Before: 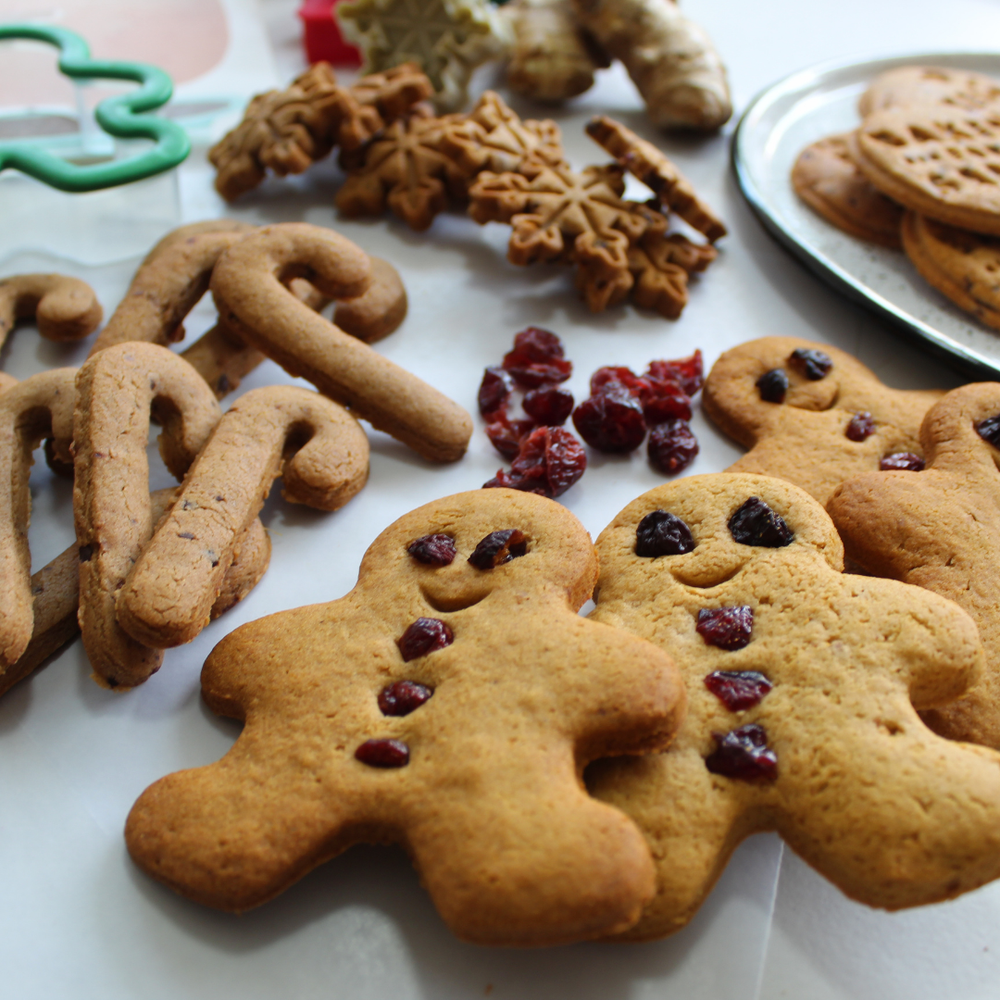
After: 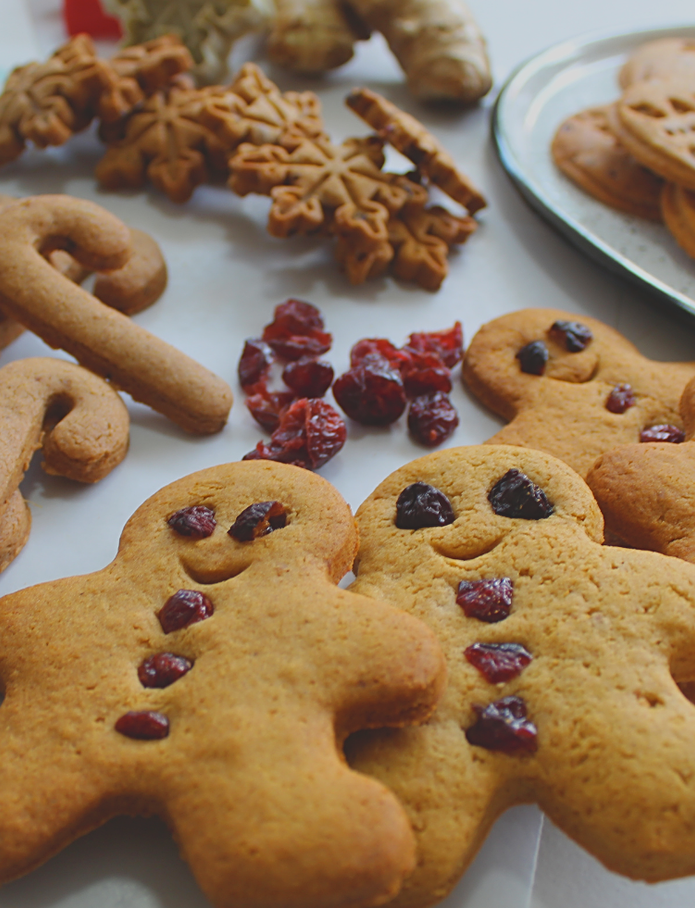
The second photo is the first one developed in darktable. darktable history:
contrast brightness saturation: contrast -0.28
crop and rotate: left 24.034%, top 2.838%, right 6.406%, bottom 6.299%
sharpen: on, module defaults
